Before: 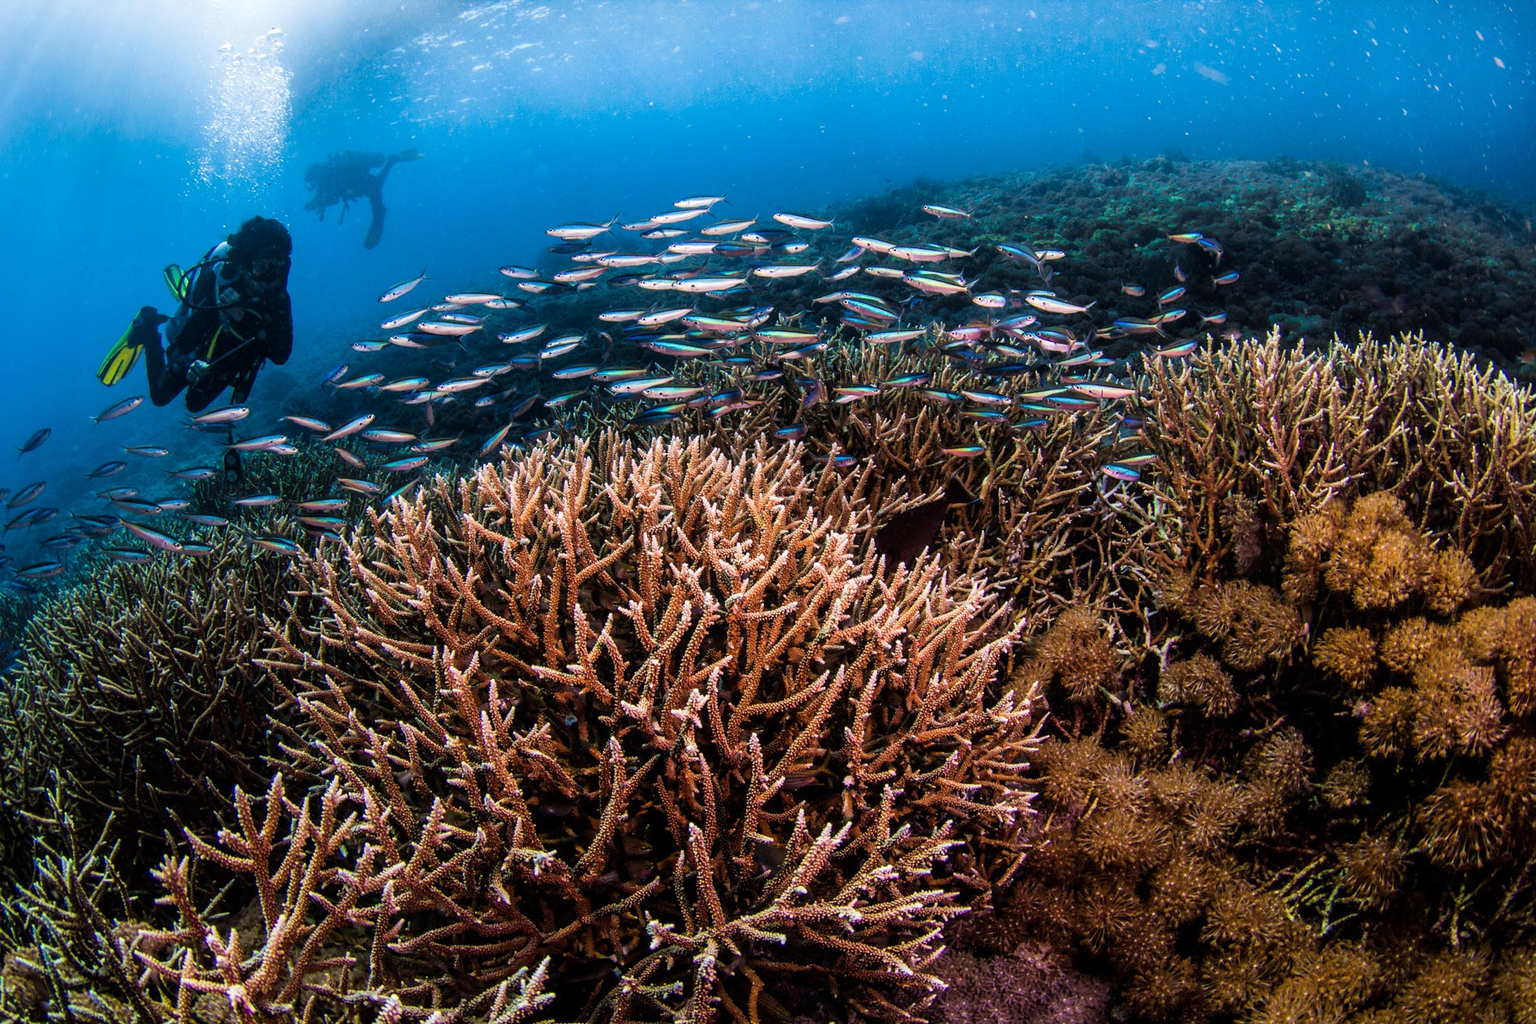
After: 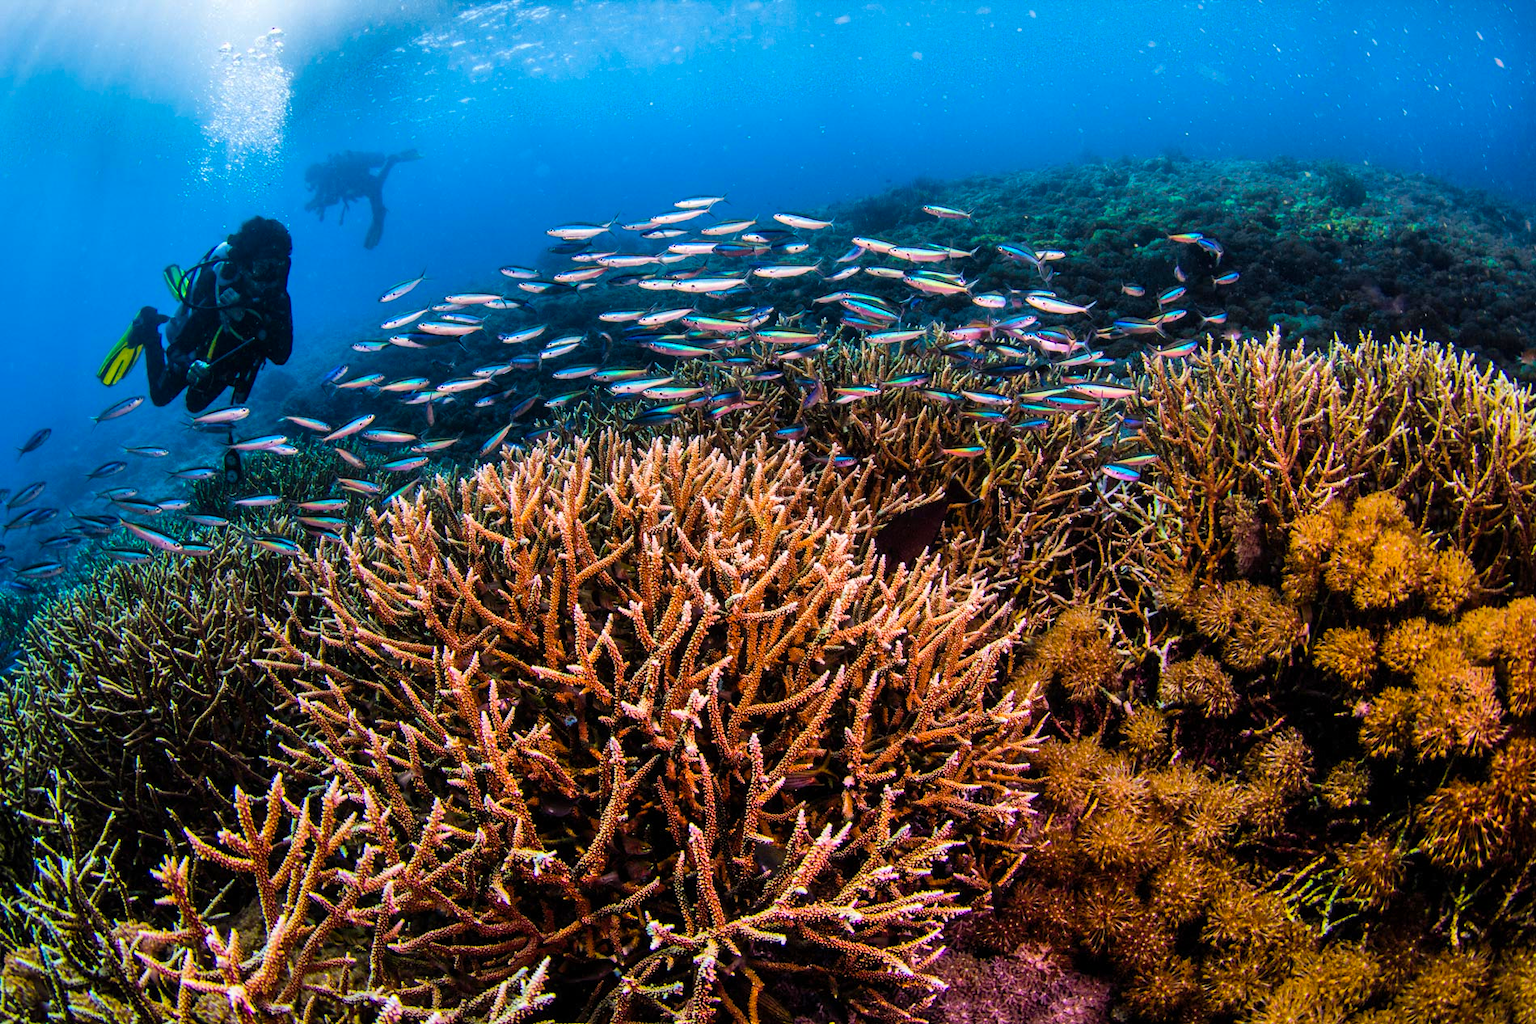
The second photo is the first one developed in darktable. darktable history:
shadows and highlights: soften with gaussian
color balance rgb: perceptual saturation grading › global saturation 30%, global vibrance 20%
